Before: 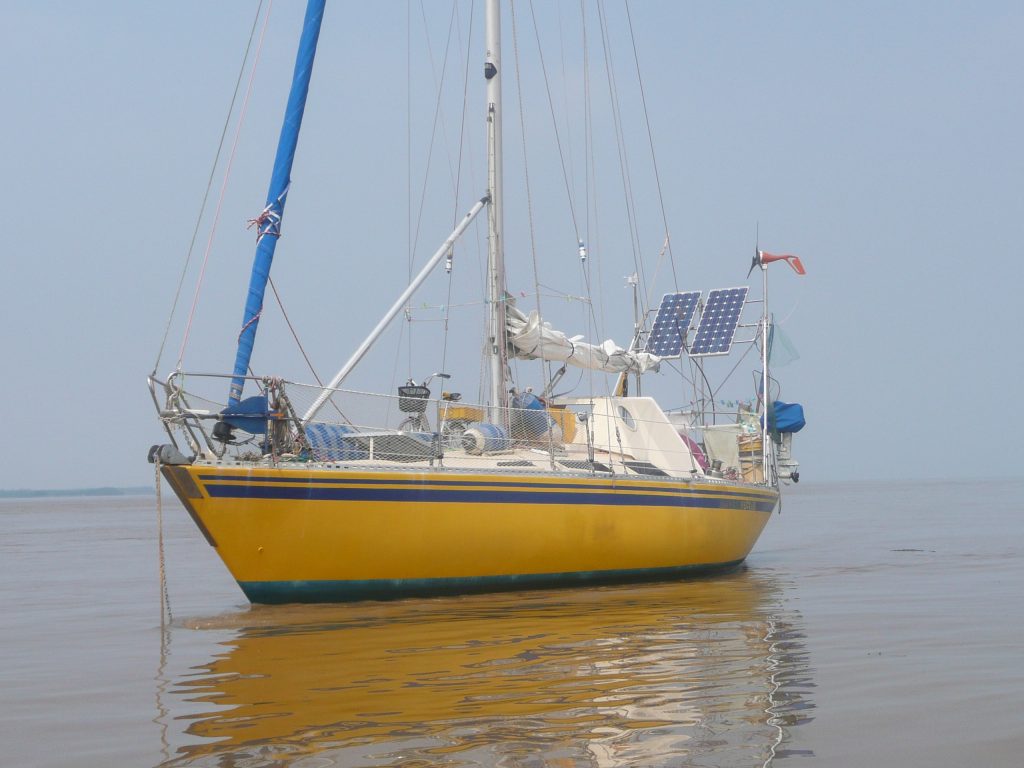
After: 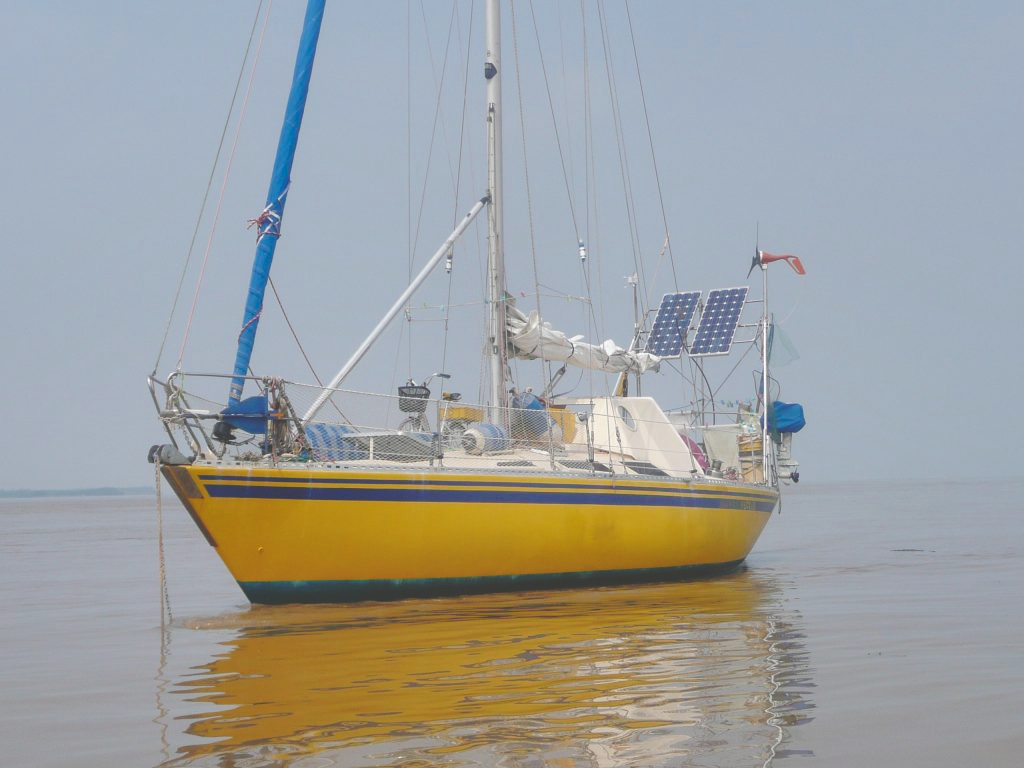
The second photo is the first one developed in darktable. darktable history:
shadows and highlights: on, module defaults
base curve: curves: ch0 [(0, 0.024) (0.055, 0.065) (0.121, 0.166) (0.236, 0.319) (0.693, 0.726) (1, 1)], preserve colors none
